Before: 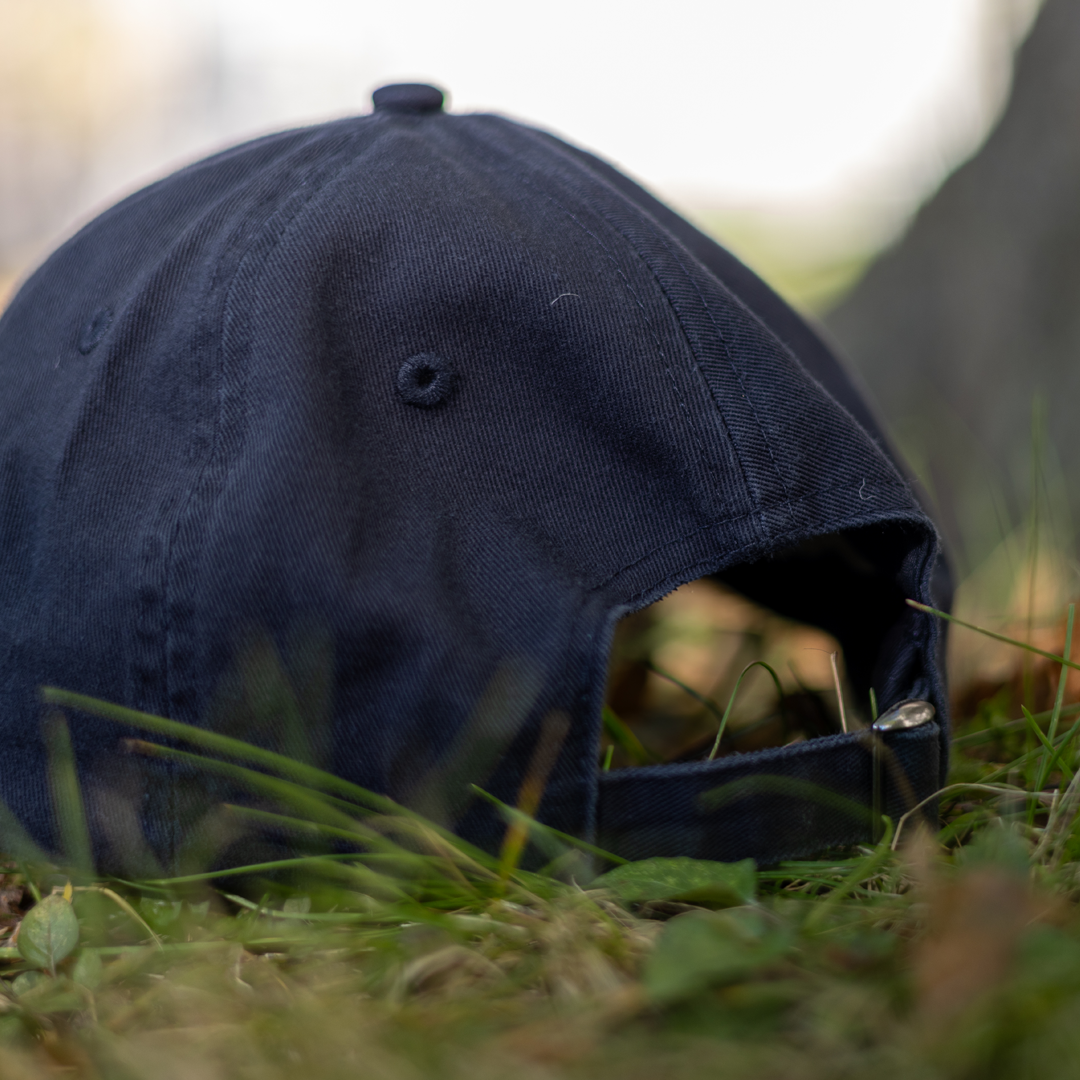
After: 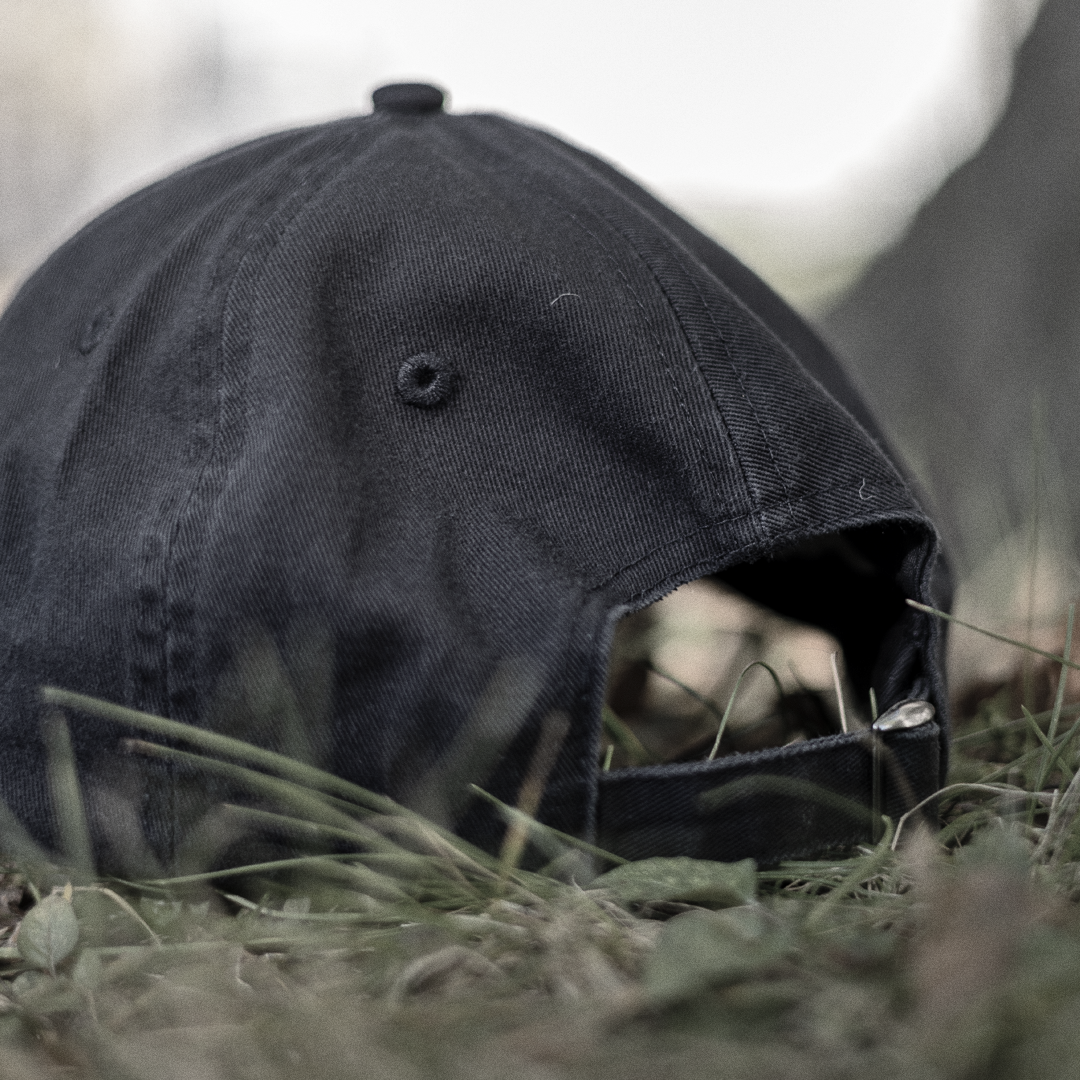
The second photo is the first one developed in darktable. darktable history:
grain: coarseness 0.09 ISO
color correction: saturation 0.3
shadows and highlights: shadows 52.42, soften with gaussian
